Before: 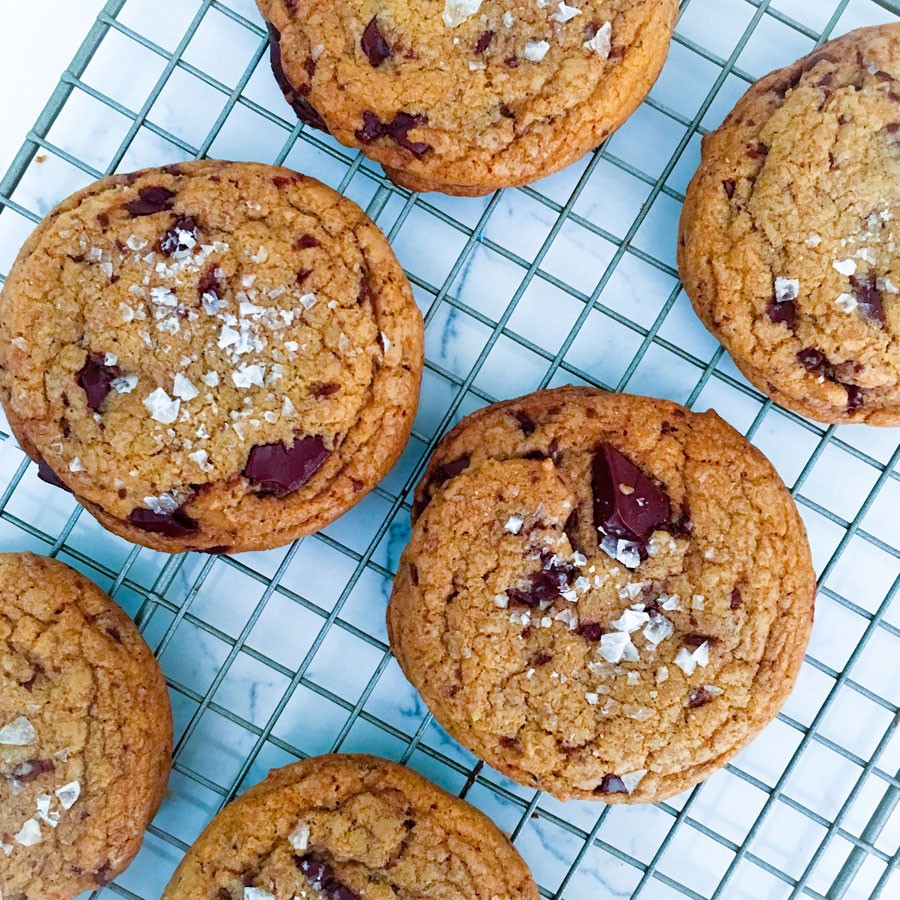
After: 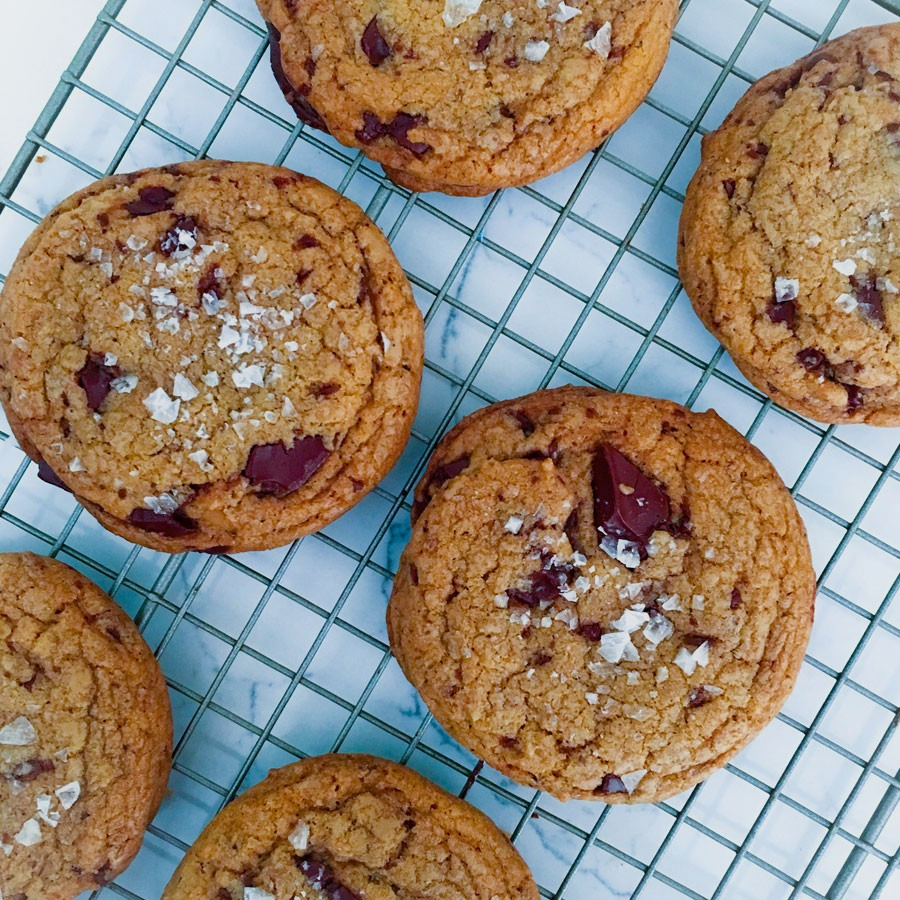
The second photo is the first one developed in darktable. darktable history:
tone equalizer: -8 EV 0.273 EV, -7 EV 0.446 EV, -6 EV 0.377 EV, -5 EV 0.271 EV, -3 EV -0.265 EV, -2 EV -0.403 EV, -1 EV -0.407 EV, +0 EV -0.23 EV, mask exposure compensation -0.51 EV
